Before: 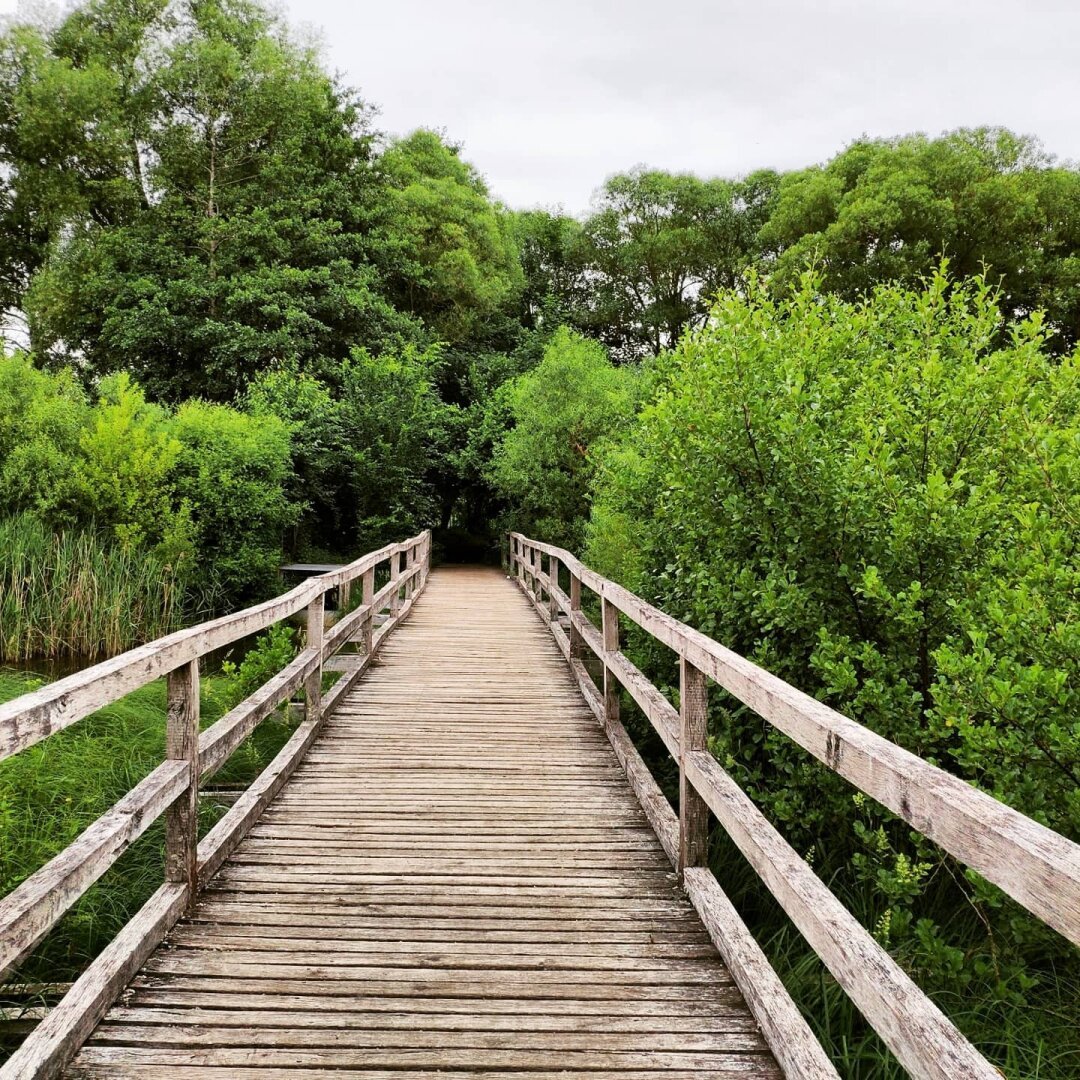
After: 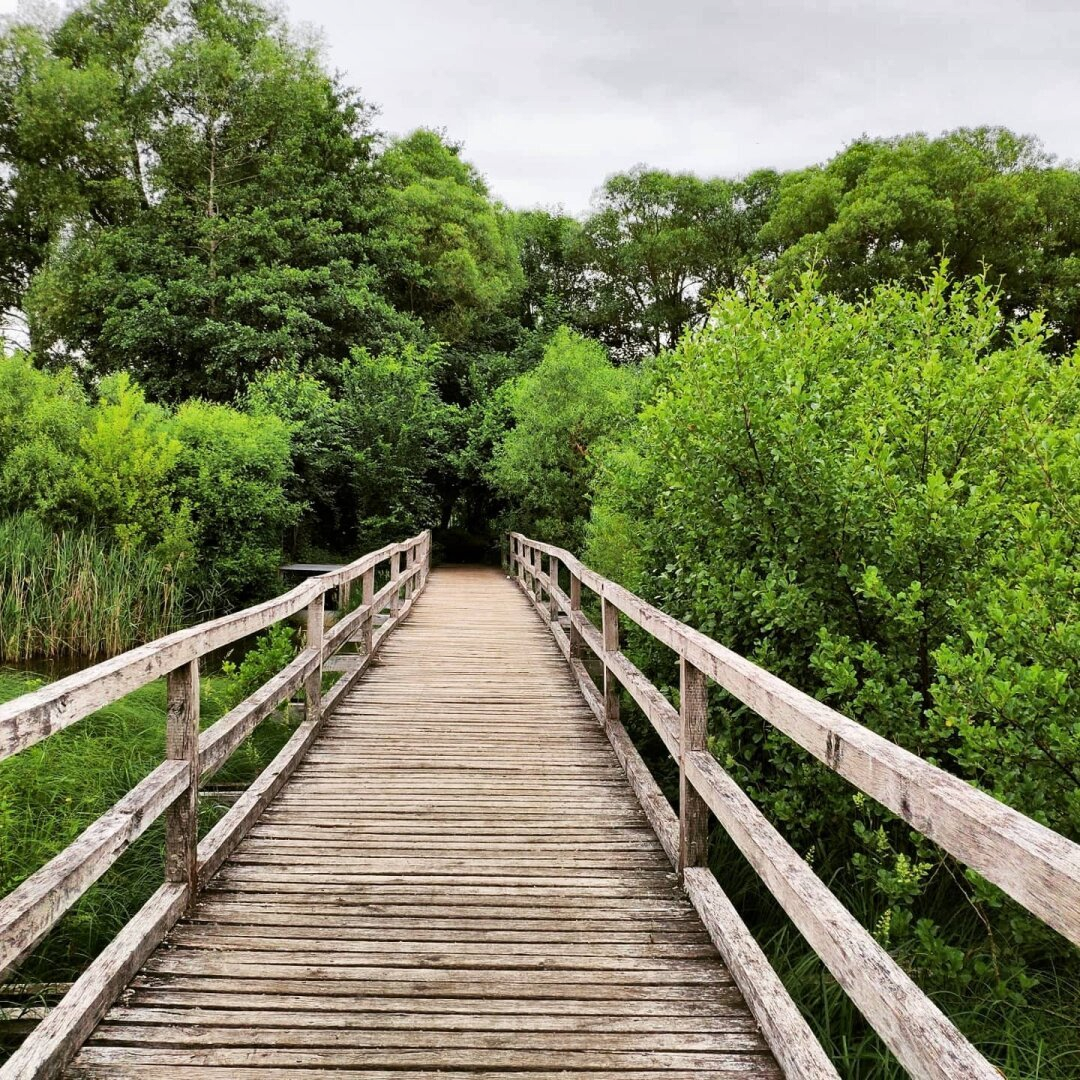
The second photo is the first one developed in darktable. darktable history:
shadows and highlights: shadows 39.61, highlights -54.82, low approximation 0.01, soften with gaussian
